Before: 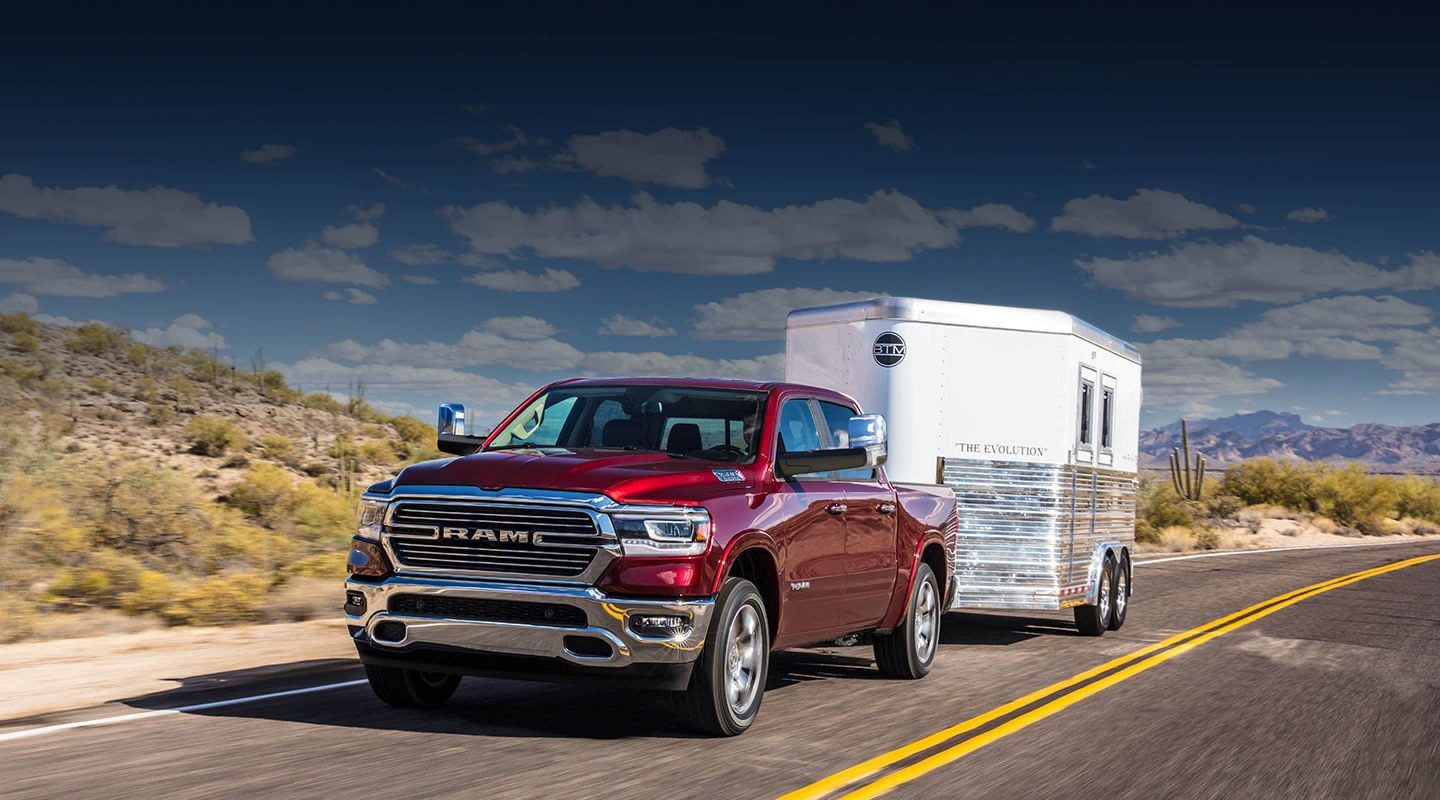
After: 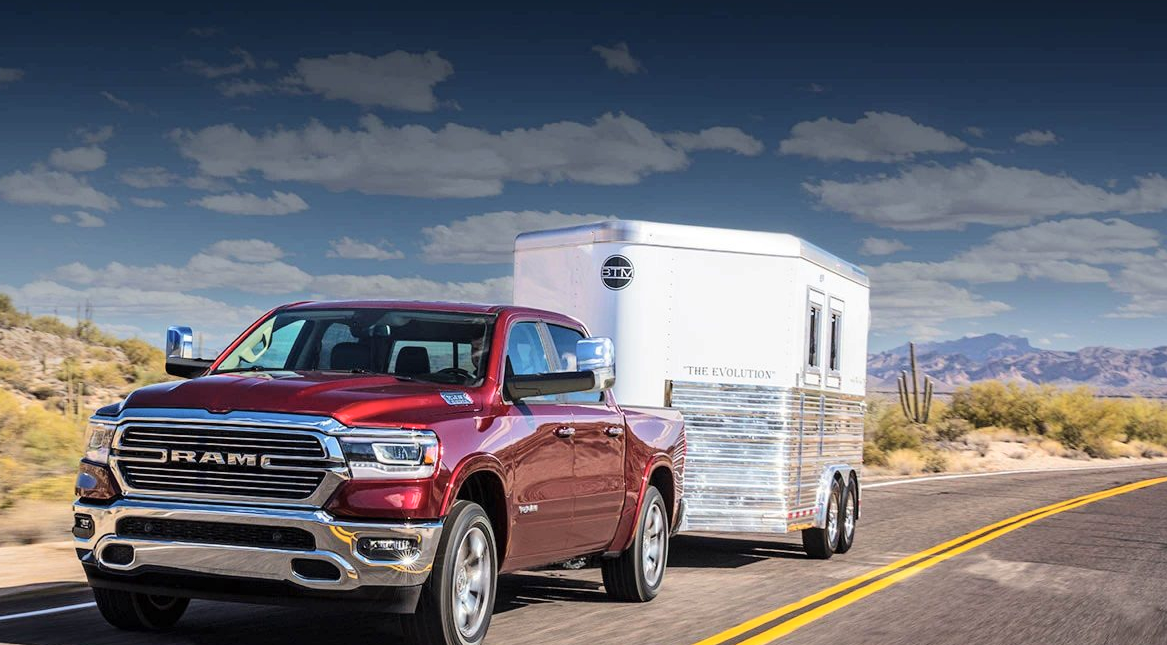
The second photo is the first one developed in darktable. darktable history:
tone curve: curves: ch0 [(0, 0) (0.003, 0.004) (0.011, 0.015) (0.025, 0.033) (0.044, 0.058) (0.069, 0.091) (0.1, 0.131) (0.136, 0.179) (0.177, 0.233) (0.224, 0.295) (0.277, 0.364) (0.335, 0.434) (0.399, 0.51) (0.468, 0.583) (0.543, 0.654) (0.623, 0.724) (0.709, 0.789) (0.801, 0.852) (0.898, 0.924) (1, 1)], color space Lab, independent channels, preserve colors none
crop: left 18.947%, top 9.686%, bottom 9.585%
